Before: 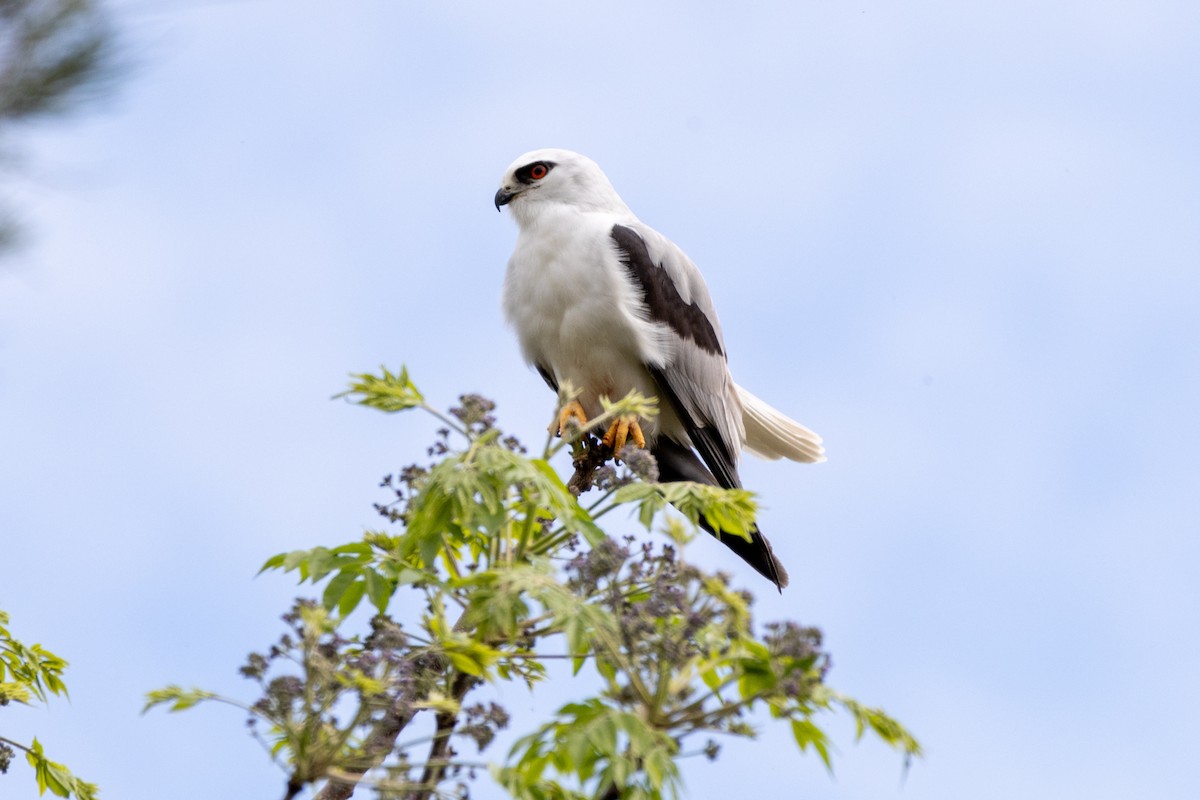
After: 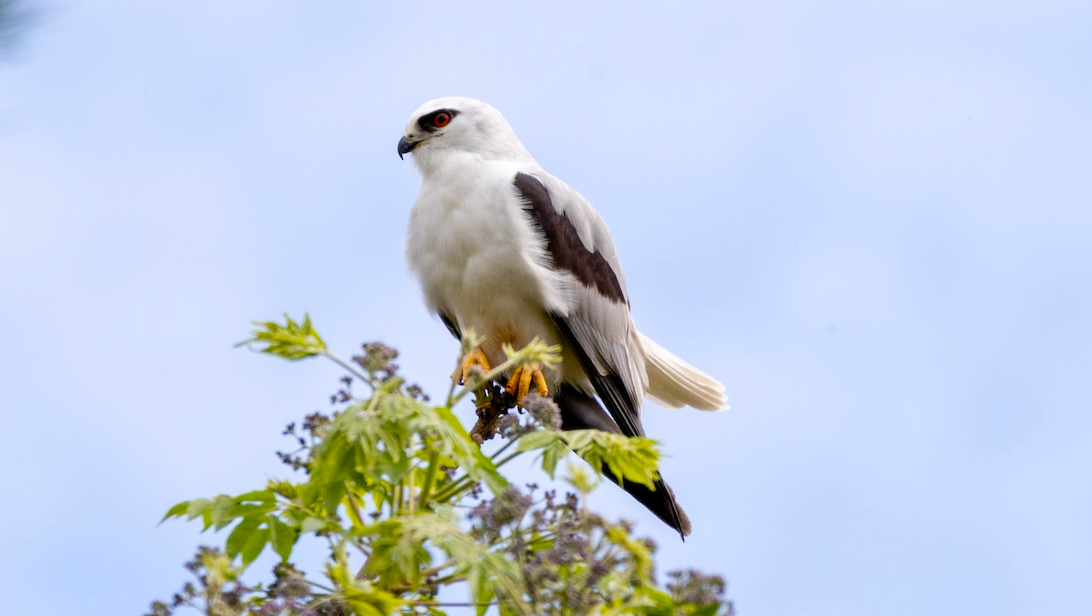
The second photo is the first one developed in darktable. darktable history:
crop: left 8.155%, top 6.611%, bottom 15.385%
color balance rgb: perceptual saturation grading › global saturation 35%, perceptual saturation grading › highlights -30%, perceptual saturation grading › shadows 35%, perceptual brilliance grading › global brilliance 3%, perceptual brilliance grading › highlights -3%, perceptual brilliance grading › shadows 3%
